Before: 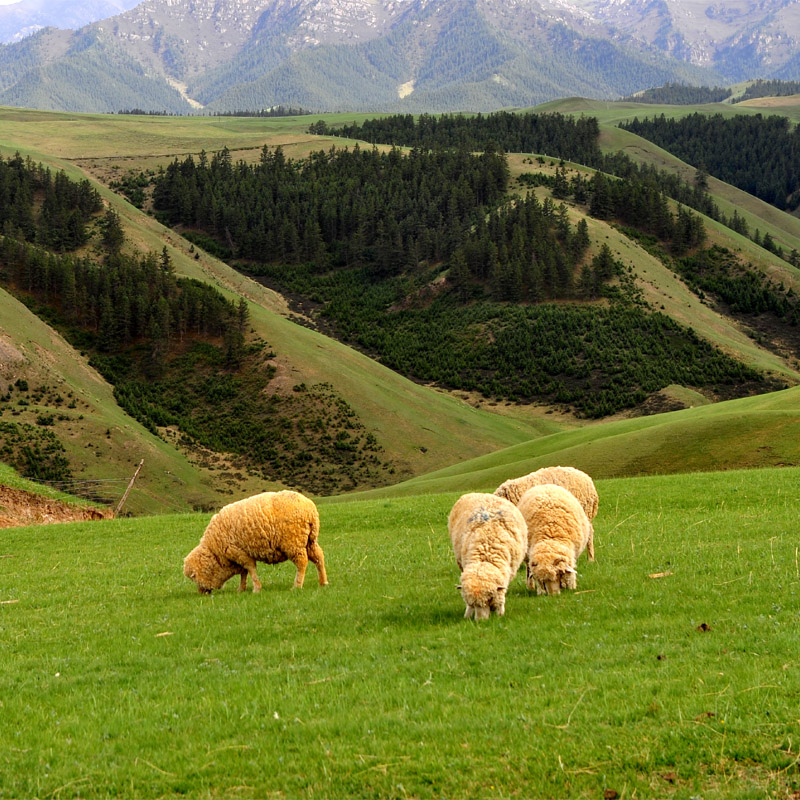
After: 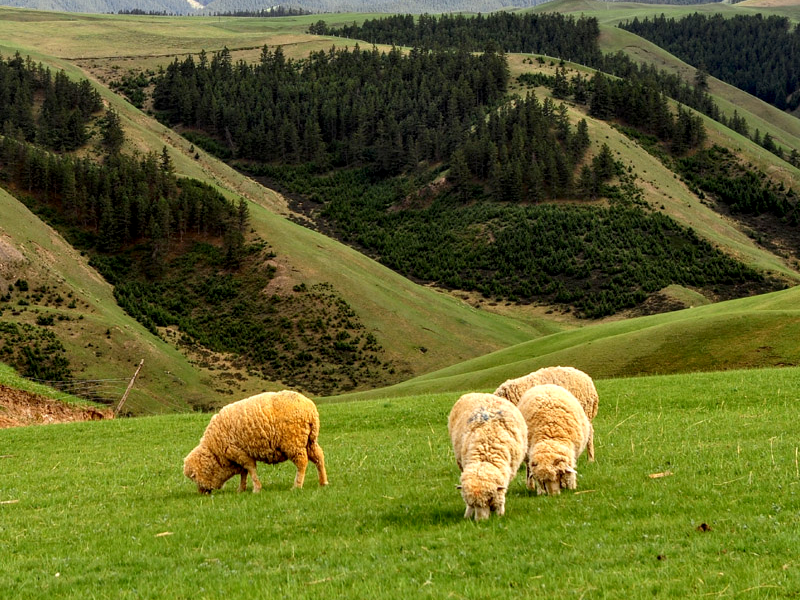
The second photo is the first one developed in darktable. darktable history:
contrast brightness saturation: contrast 0.074
crop and rotate: top 12.517%, bottom 12.48%
local contrast: on, module defaults
